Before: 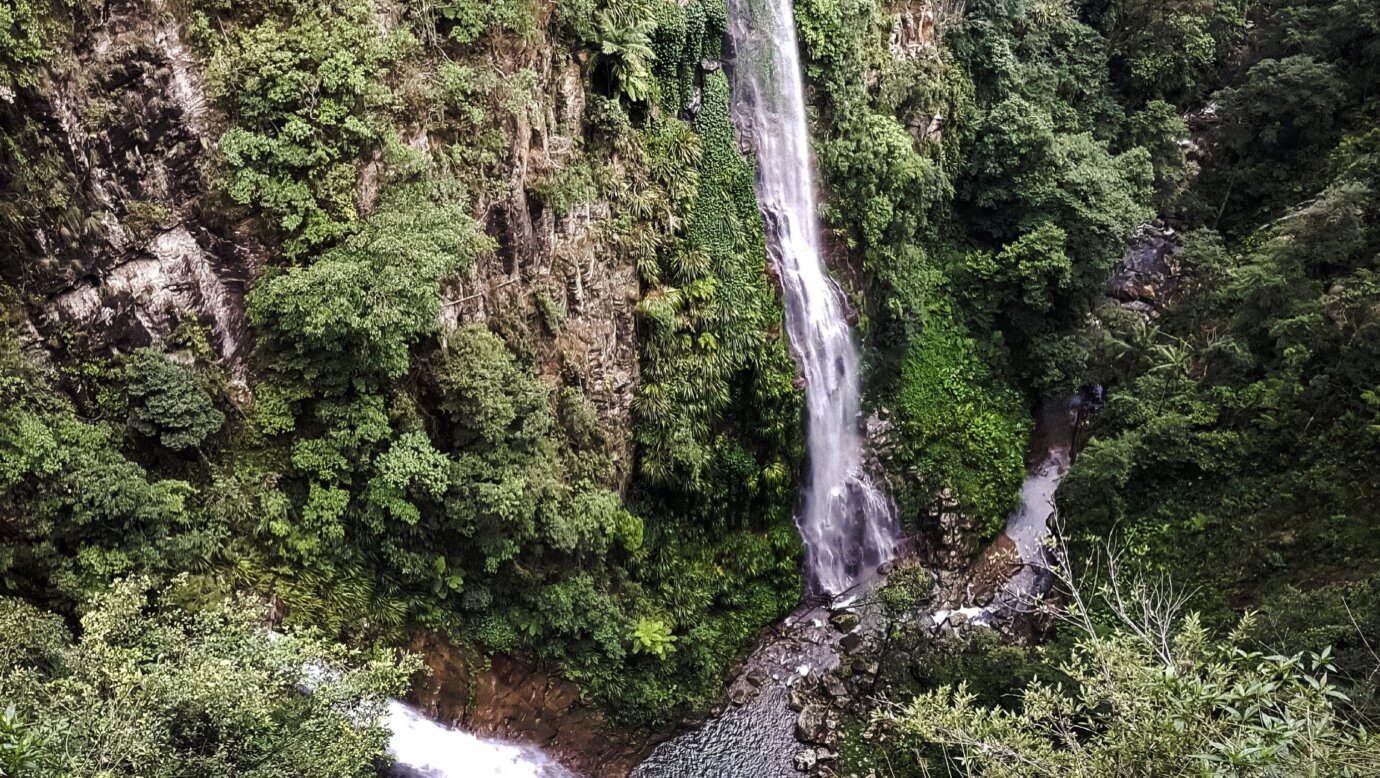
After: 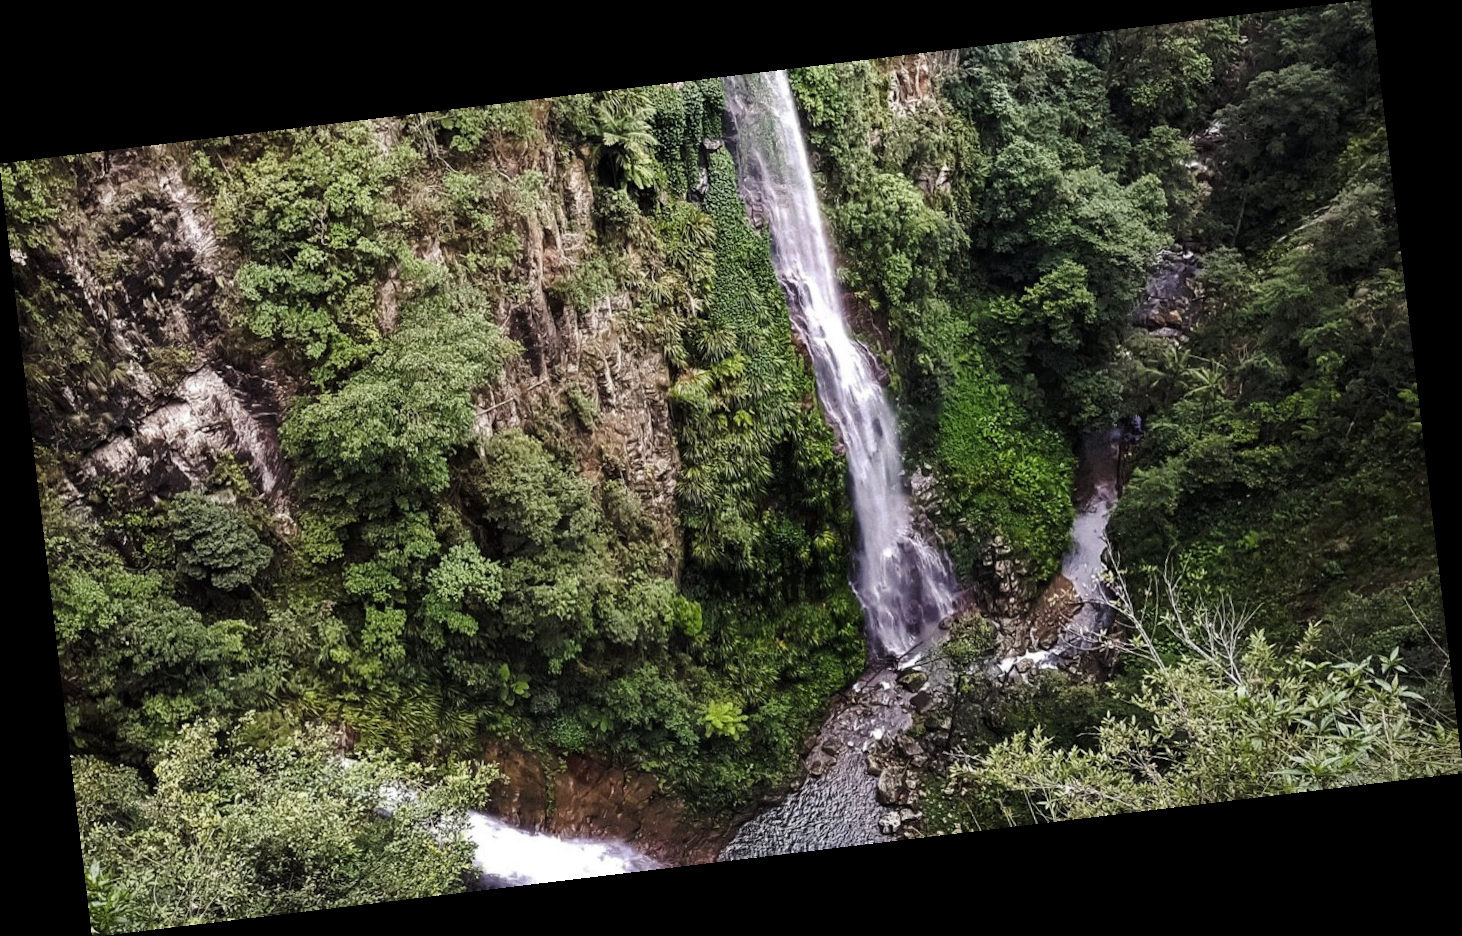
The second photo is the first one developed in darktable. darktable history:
rotate and perspective: rotation -6.83°, automatic cropping off
color zones: curves: ch0 [(0, 0.444) (0.143, 0.442) (0.286, 0.441) (0.429, 0.441) (0.571, 0.441) (0.714, 0.441) (0.857, 0.442) (1, 0.444)]
